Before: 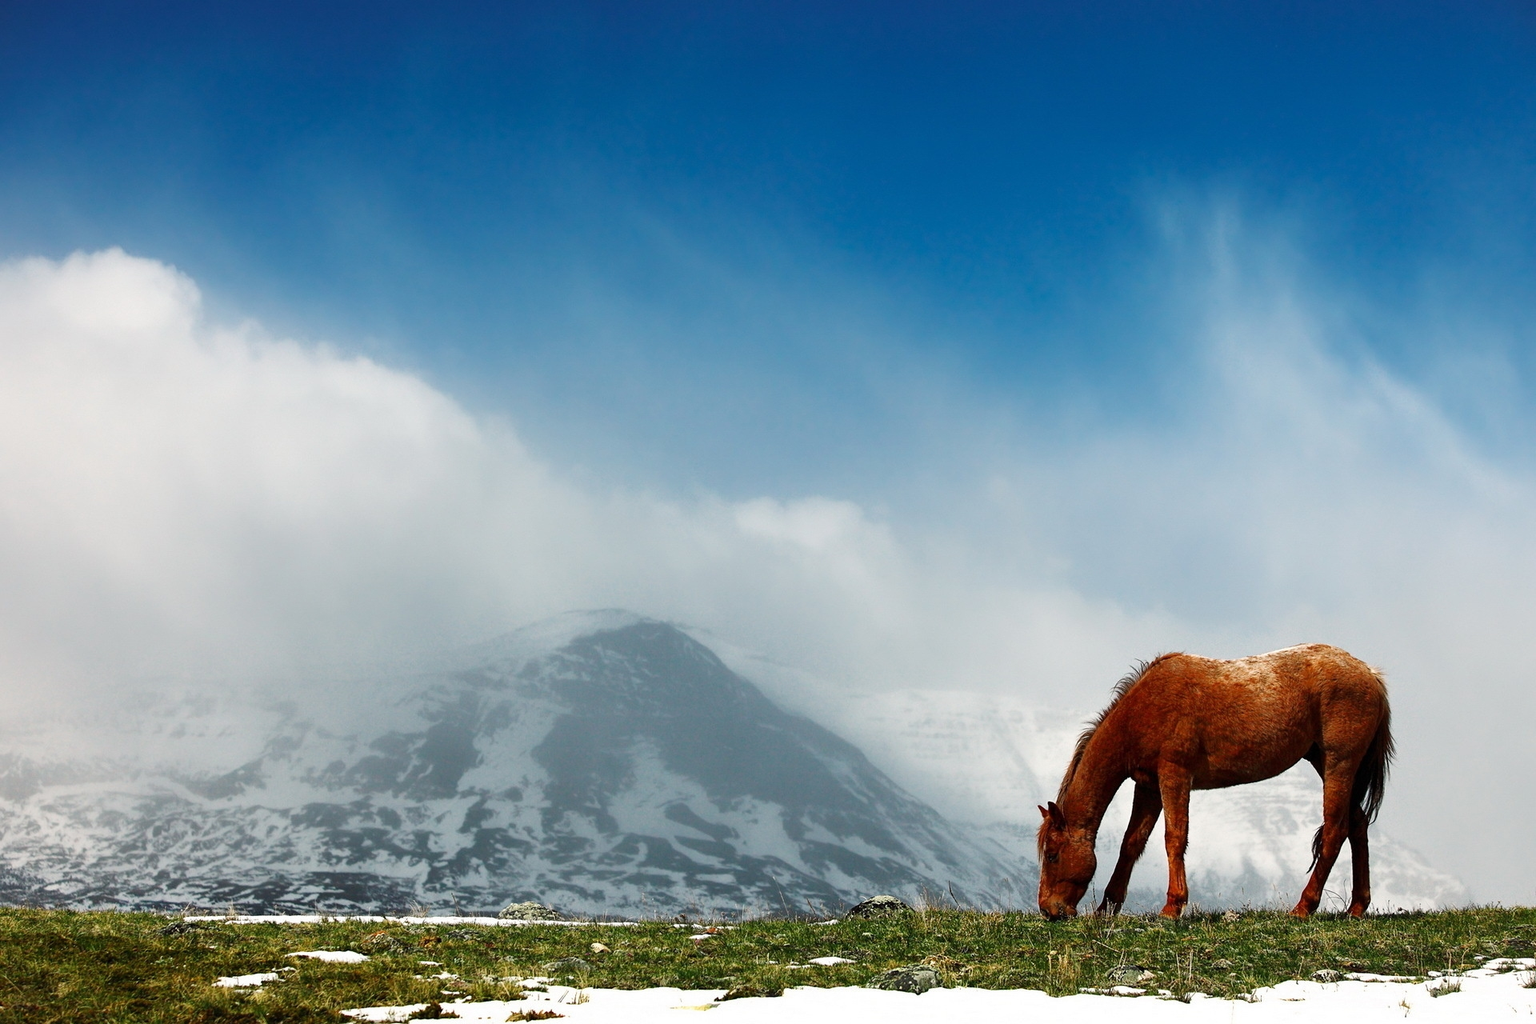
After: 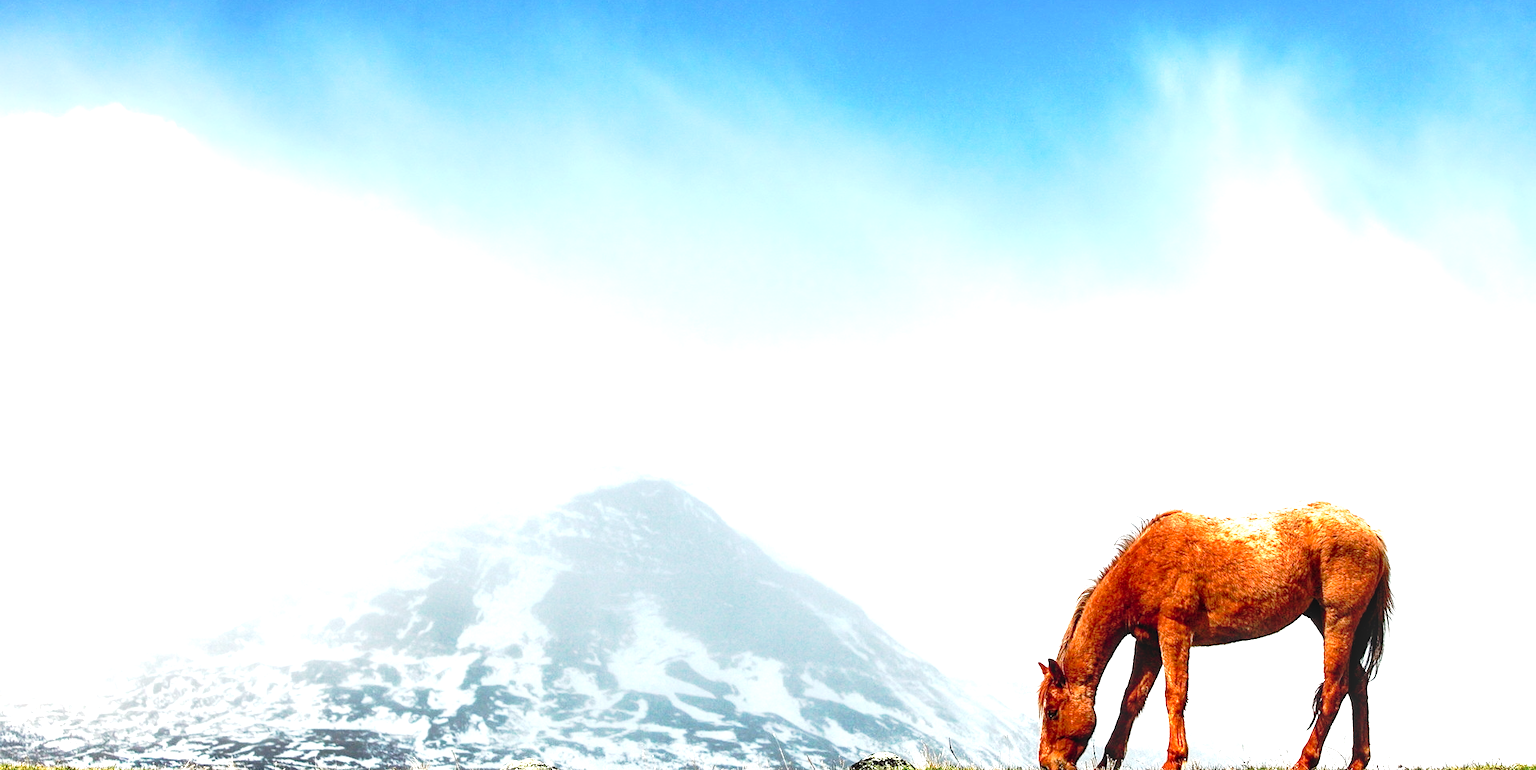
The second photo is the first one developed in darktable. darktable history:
local contrast: on, module defaults
crop: top 13.997%, bottom 10.747%
tone curve: curves: ch0 [(0, 0.009) (0.105, 0.08) (0.195, 0.18) (0.283, 0.316) (0.384, 0.434) (0.485, 0.531) (0.638, 0.69) (0.81, 0.872) (1, 0.977)]; ch1 [(0, 0) (0.161, 0.092) (0.35, 0.33) (0.379, 0.401) (0.456, 0.469) (0.502, 0.5) (0.525, 0.514) (0.586, 0.617) (0.635, 0.655) (1, 1)]; ch2 [(0, 0) (0.371, 0.362) (0.437, 0.437) (0.48, 0.49) (0.53, 0.515) (0.56, 0.571) (0.622, 0.606) (1, 1)], preserve colors none
exposure: black level correction 0.001, exposure 1.868 EV, compensate exposure bias true, compensate highlight preservation false
